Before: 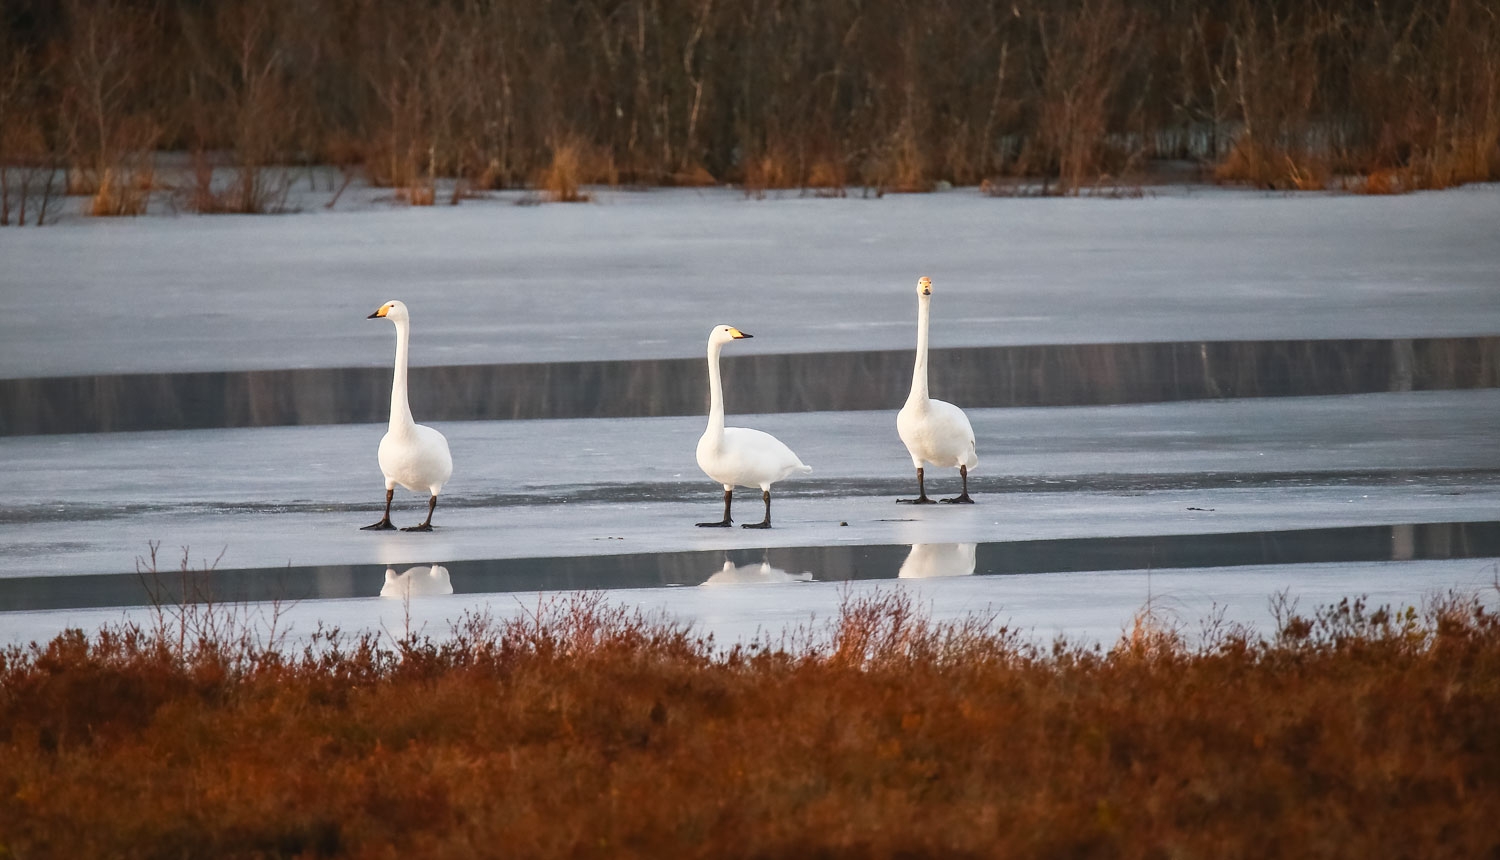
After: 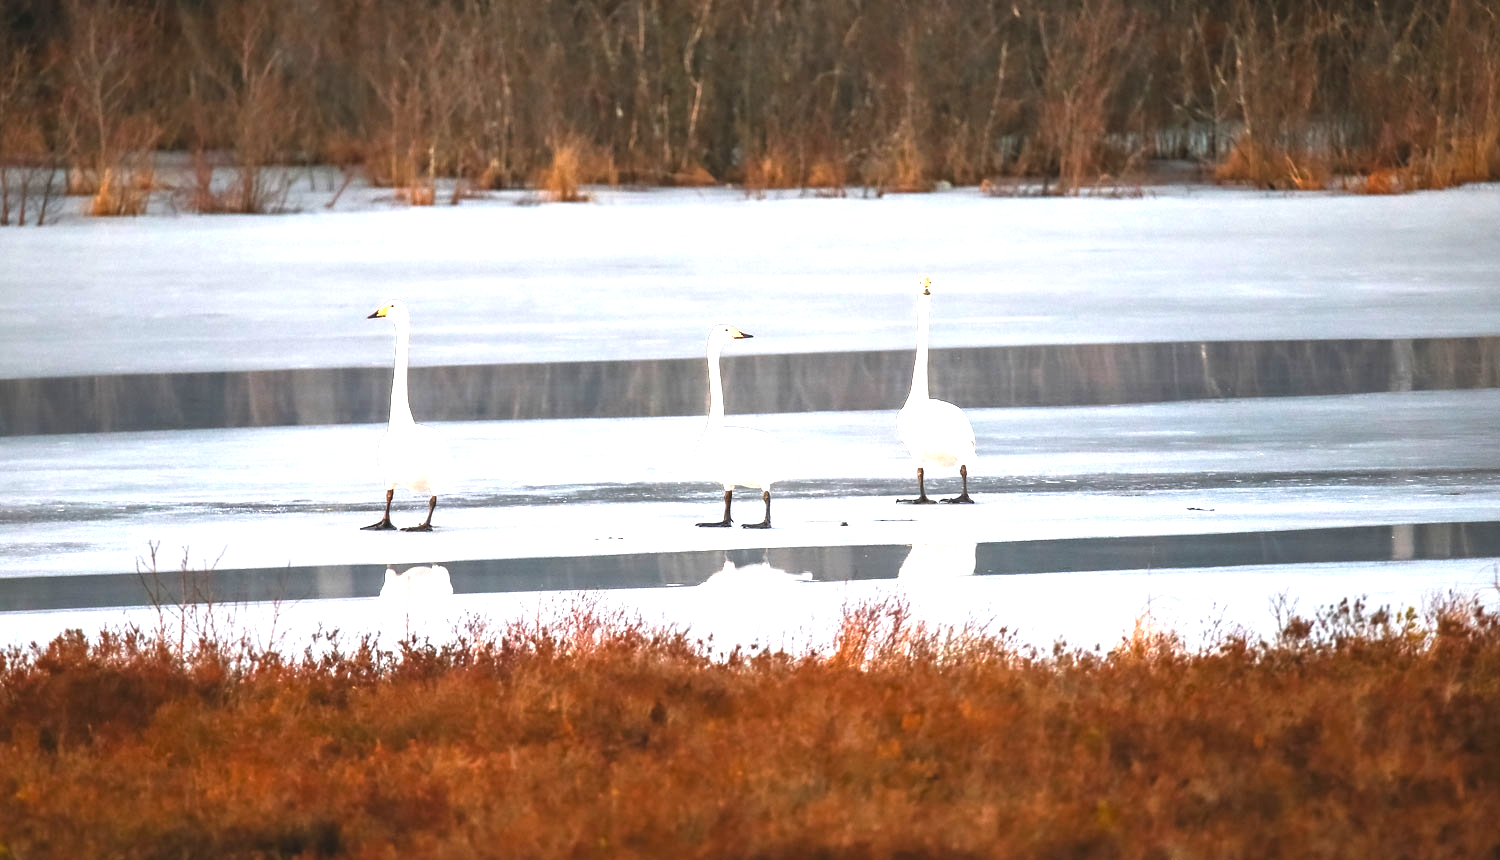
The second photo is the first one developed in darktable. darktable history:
levels: levels [0.026, 0.507, 0.987]
exposure: black level correction 0, exposure 1.455 EV, compensate highlight preservation false
